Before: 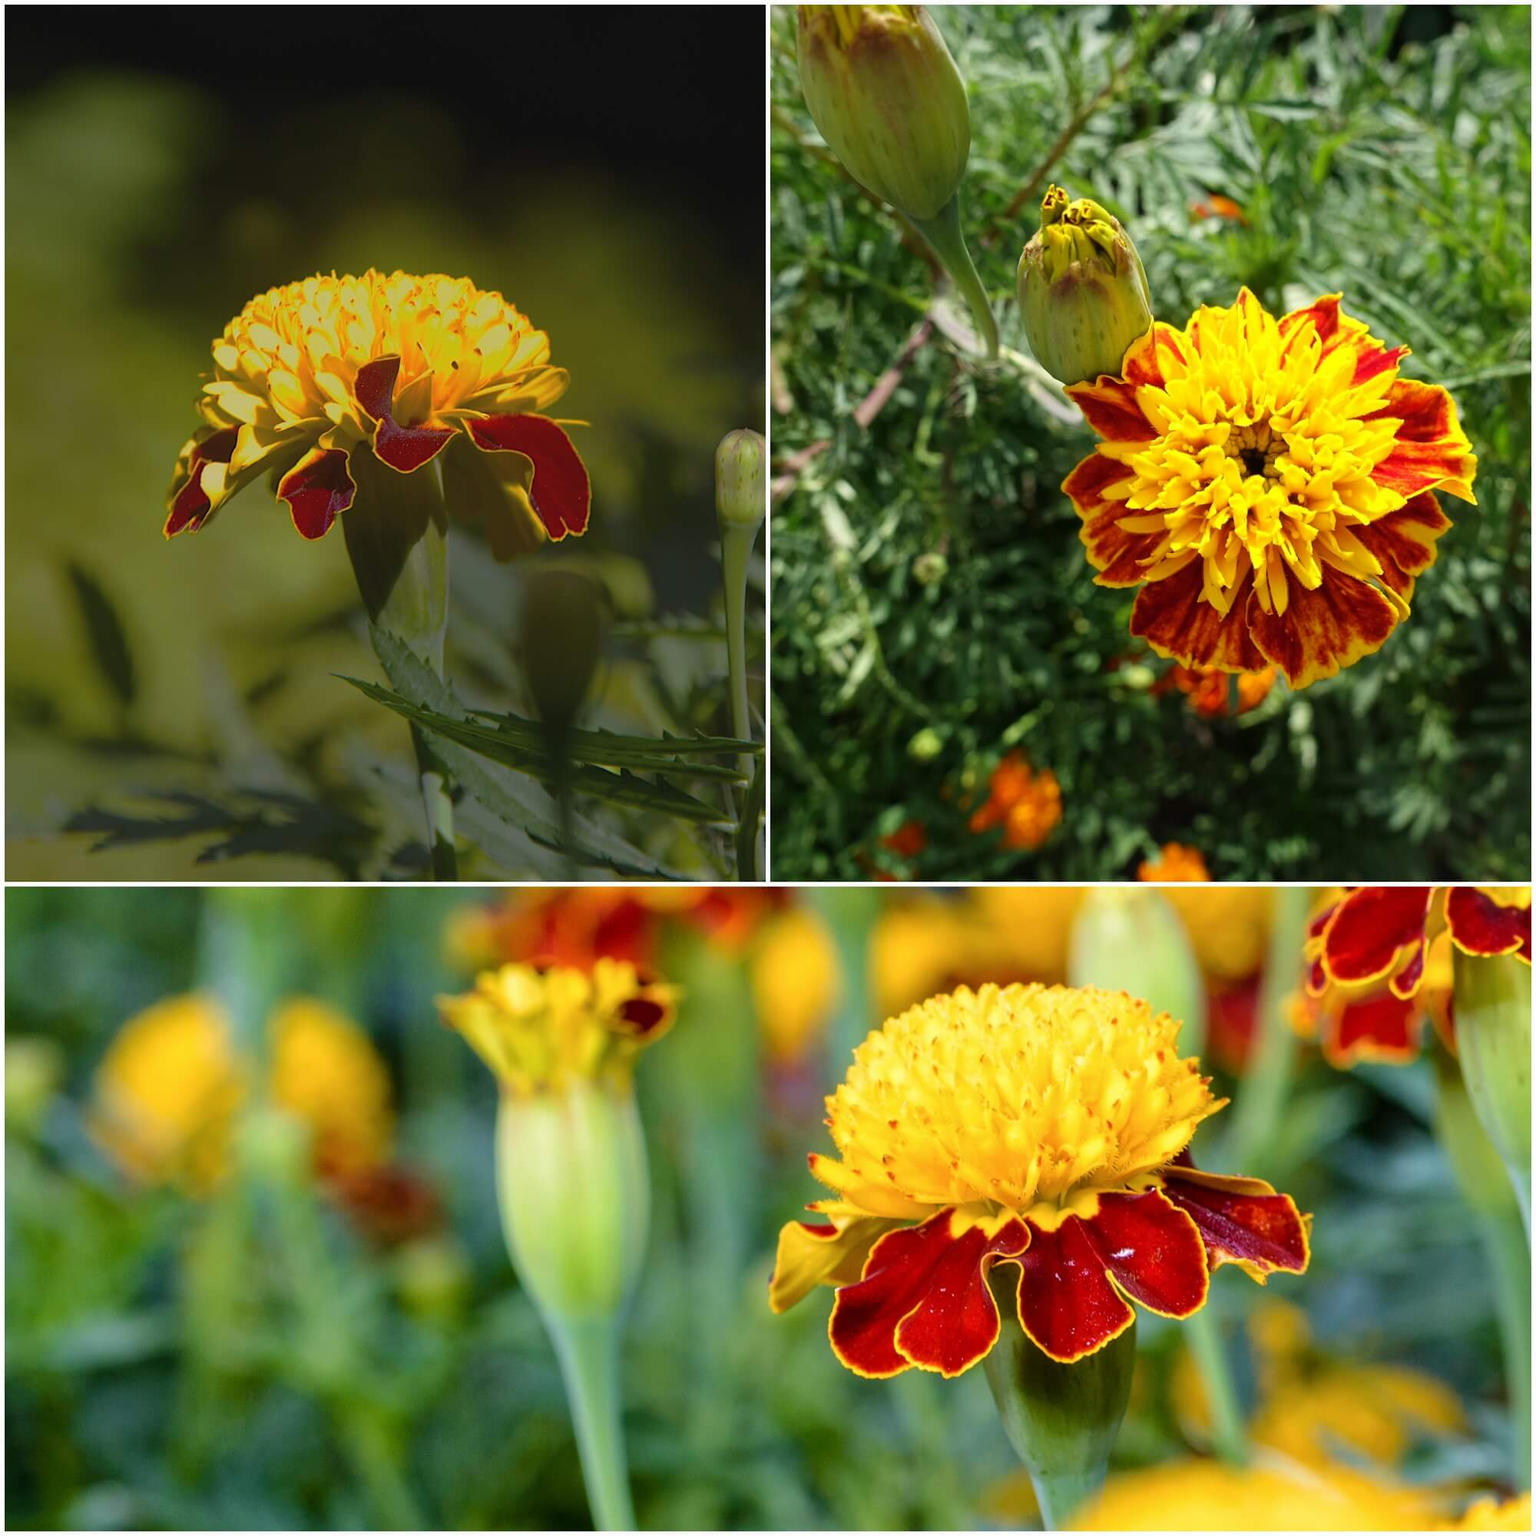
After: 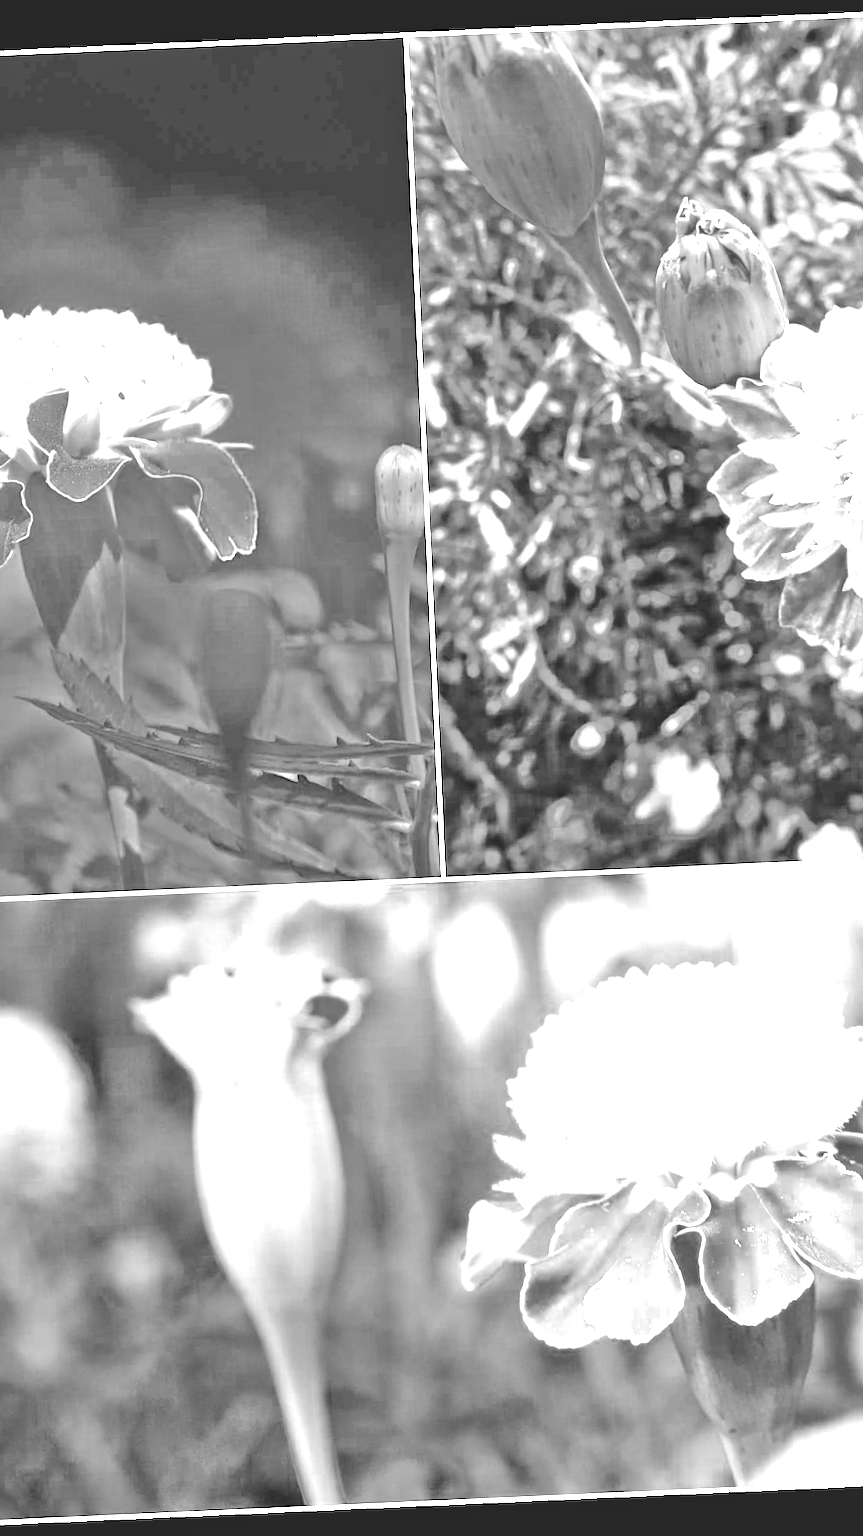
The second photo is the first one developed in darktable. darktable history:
rotate and perspective: rotation -2.56°, automatic cropping off
monochrome: a -4.13, b 5.16, size 1
exposure: black level correction -0.023, exposure -0.039 EV, compensate highlight preservation false
crop: left 21.496%, right 22.254%
white balance: red 8, blue 8
